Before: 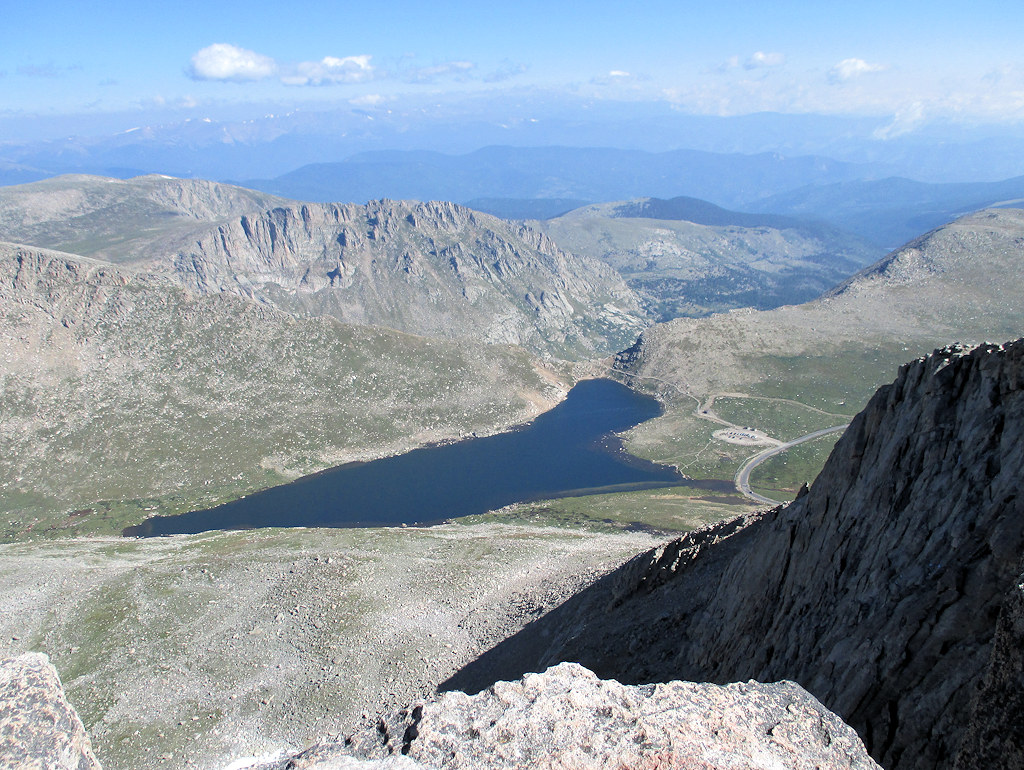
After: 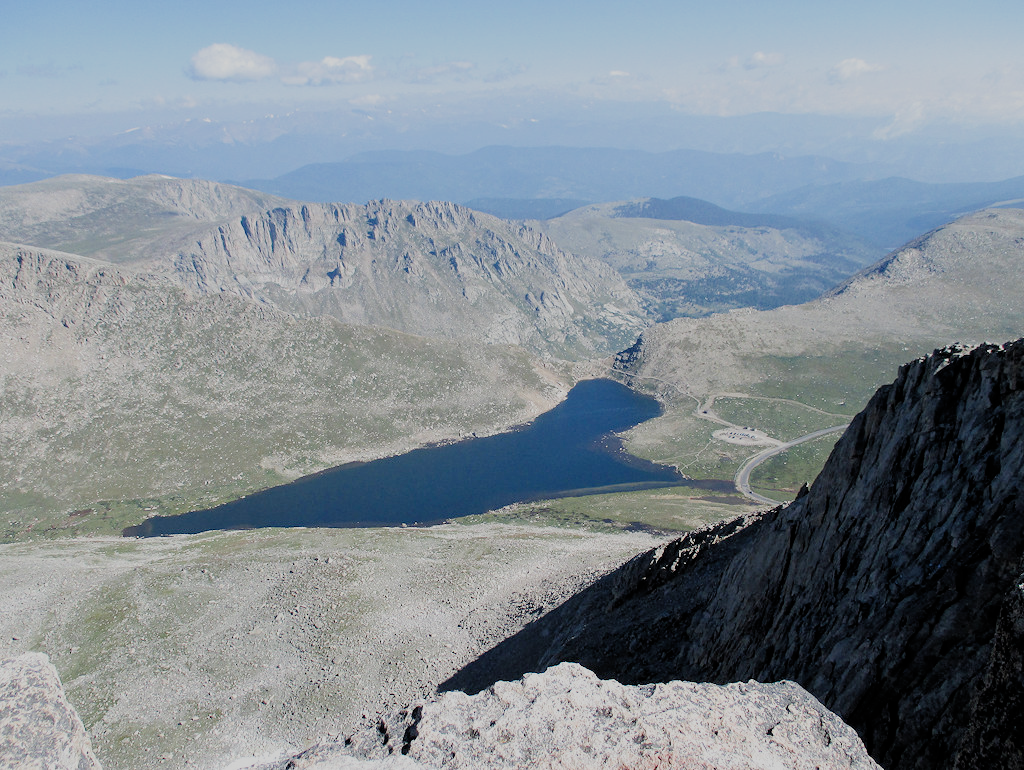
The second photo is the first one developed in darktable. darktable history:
filmic rgb: black relative exposure -6.93 EV, white relative exposure 5.6 EV, threshold 5.95 EV, hardness 2.85, add noise in highlights 0.001, preserve chrominance no, color science v3 (2019), use custom middle-gray values true, iterations of high-quality reconstruction 0, contrast in highlights soft, enable highlight reconstruction true
